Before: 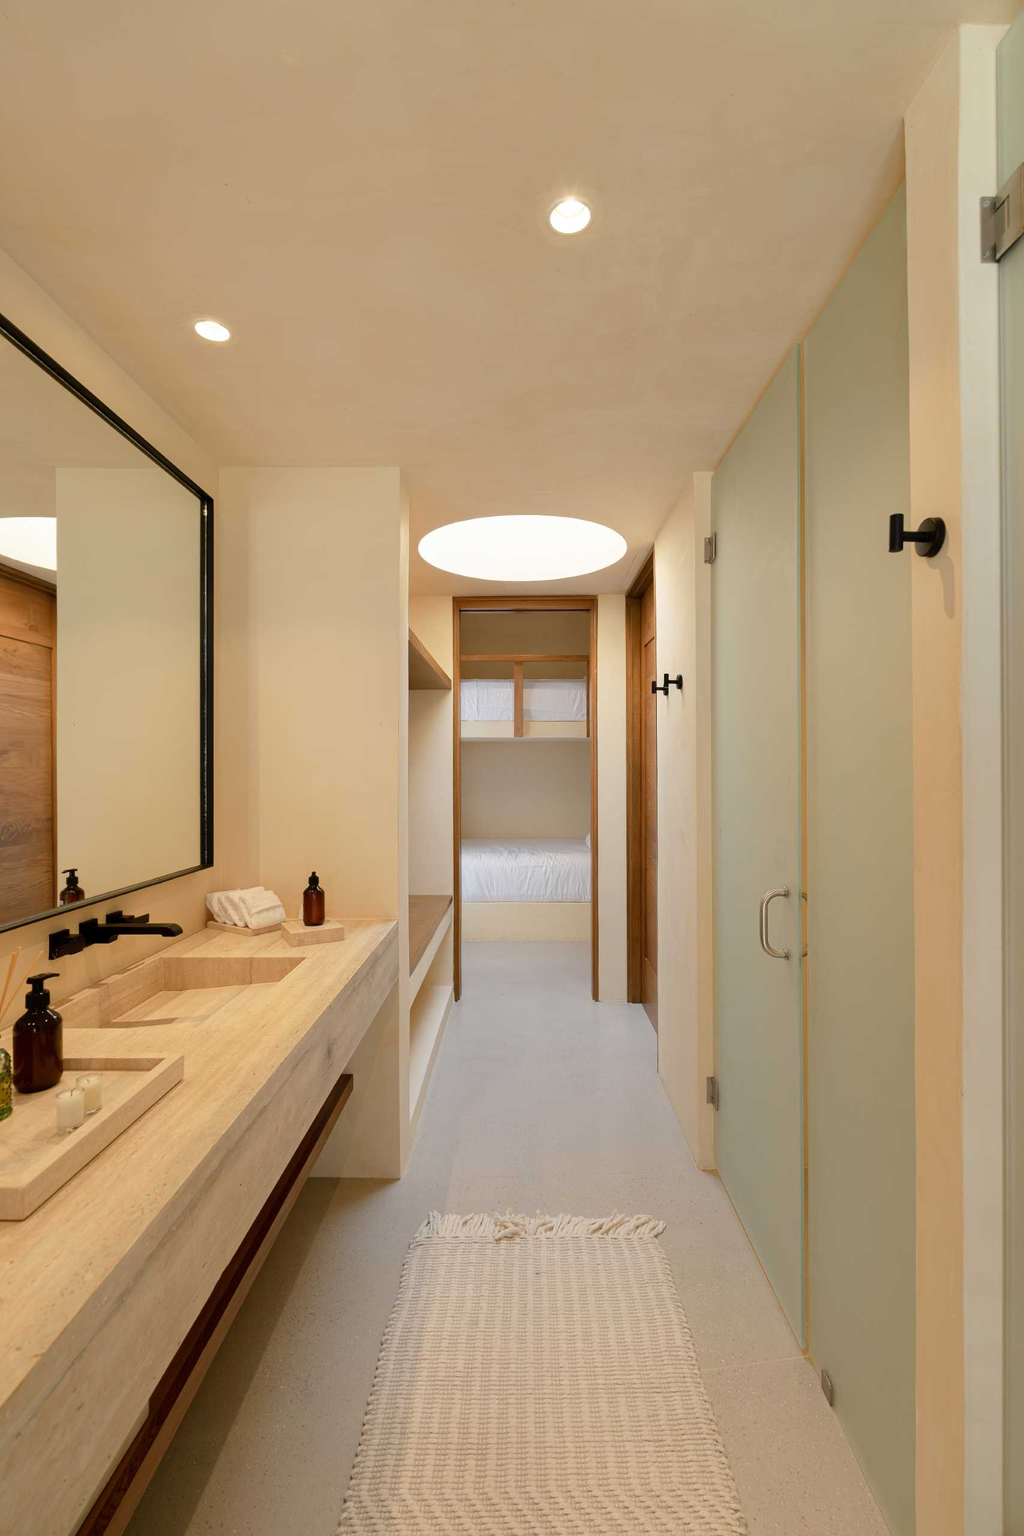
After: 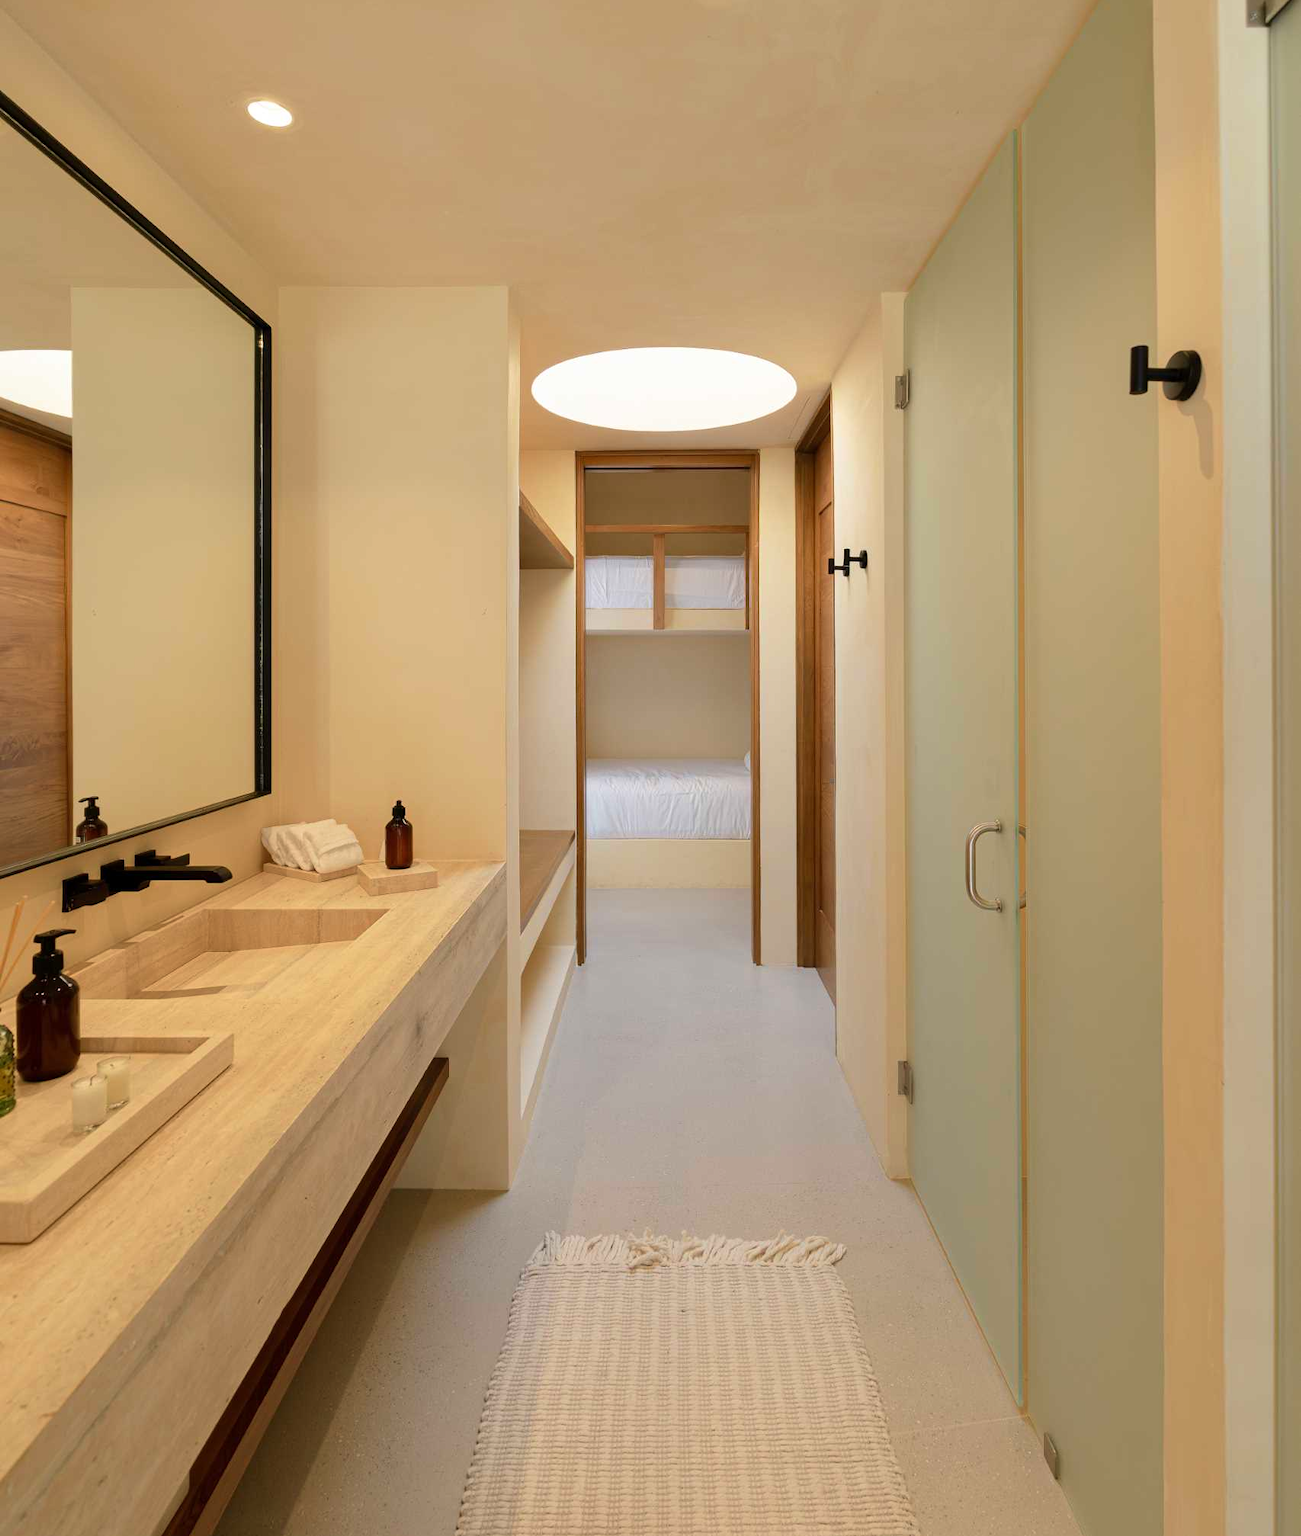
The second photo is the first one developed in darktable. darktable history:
crop and rotate: top 15.774%, bottom 5.506%
velvia: on, module defaults
